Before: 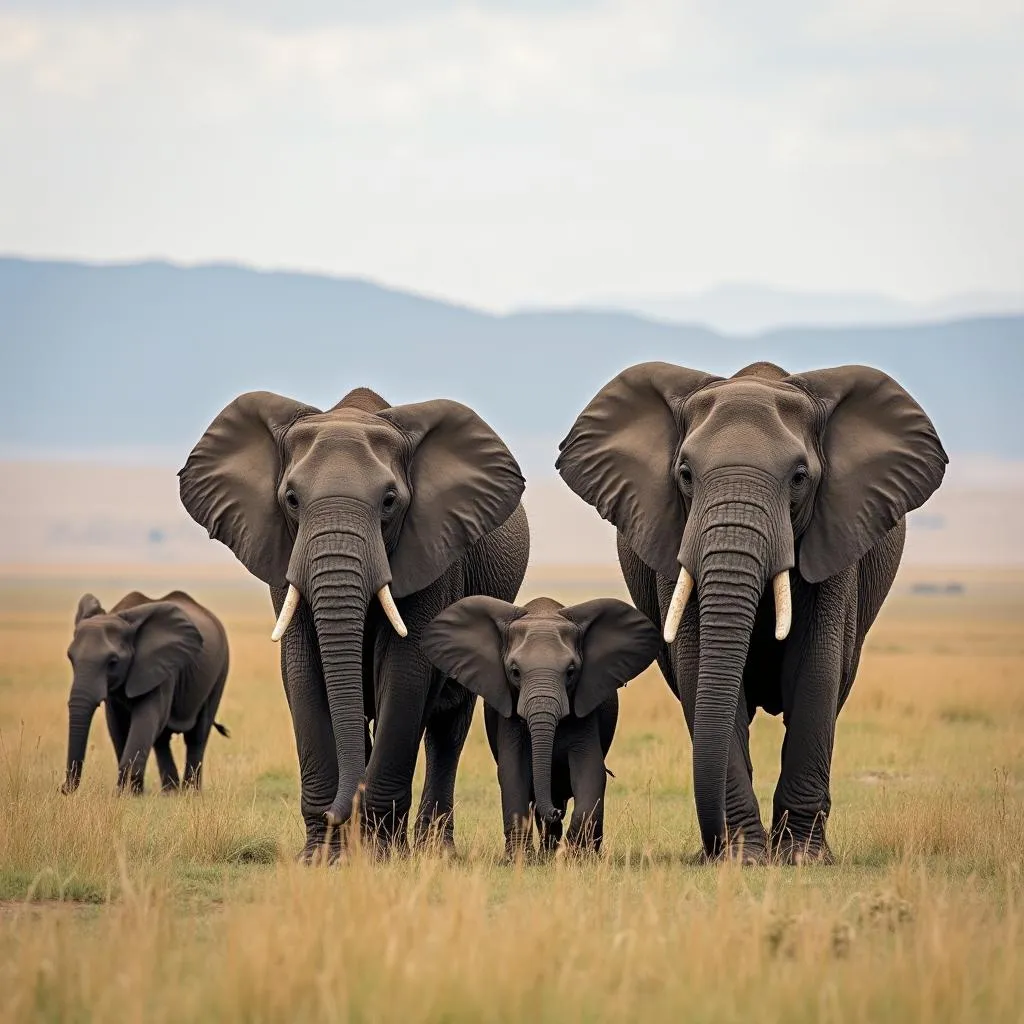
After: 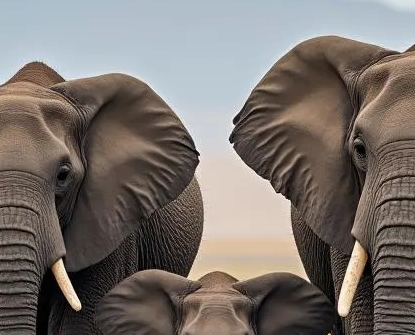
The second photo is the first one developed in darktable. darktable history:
shadows and highlights: soften with gaussian
crop: left 31.872%, top 31.911%, right 27.551%, bottom 35.355%
